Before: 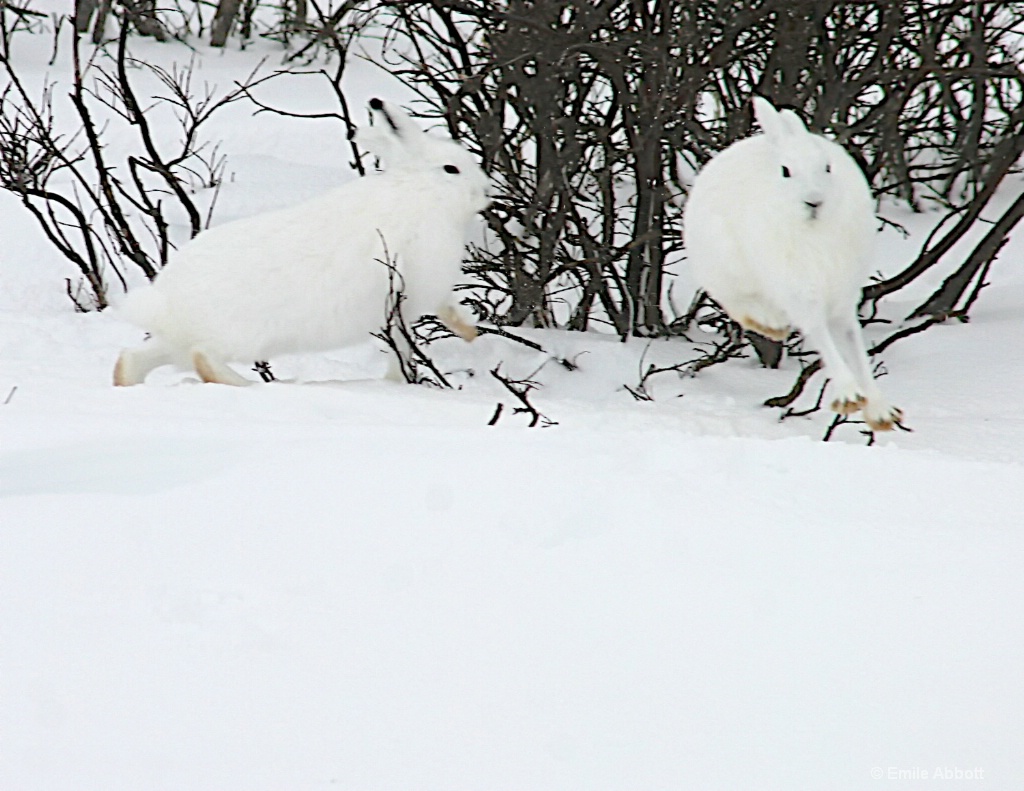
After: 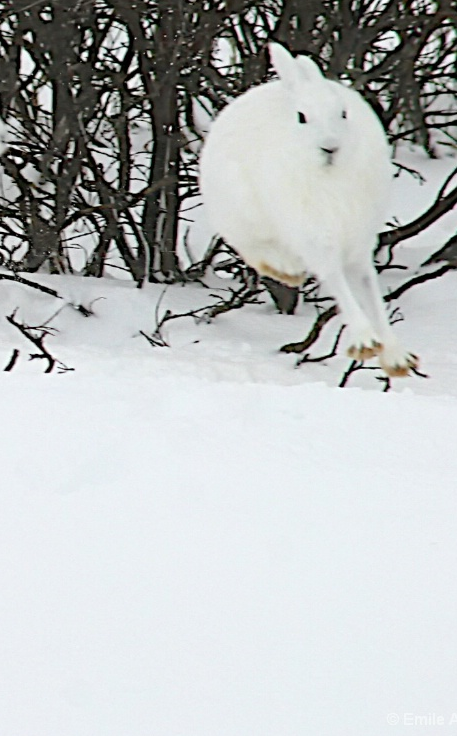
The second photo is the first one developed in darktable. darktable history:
crop: left 47.286%, top 6.92%, right 8.066%
